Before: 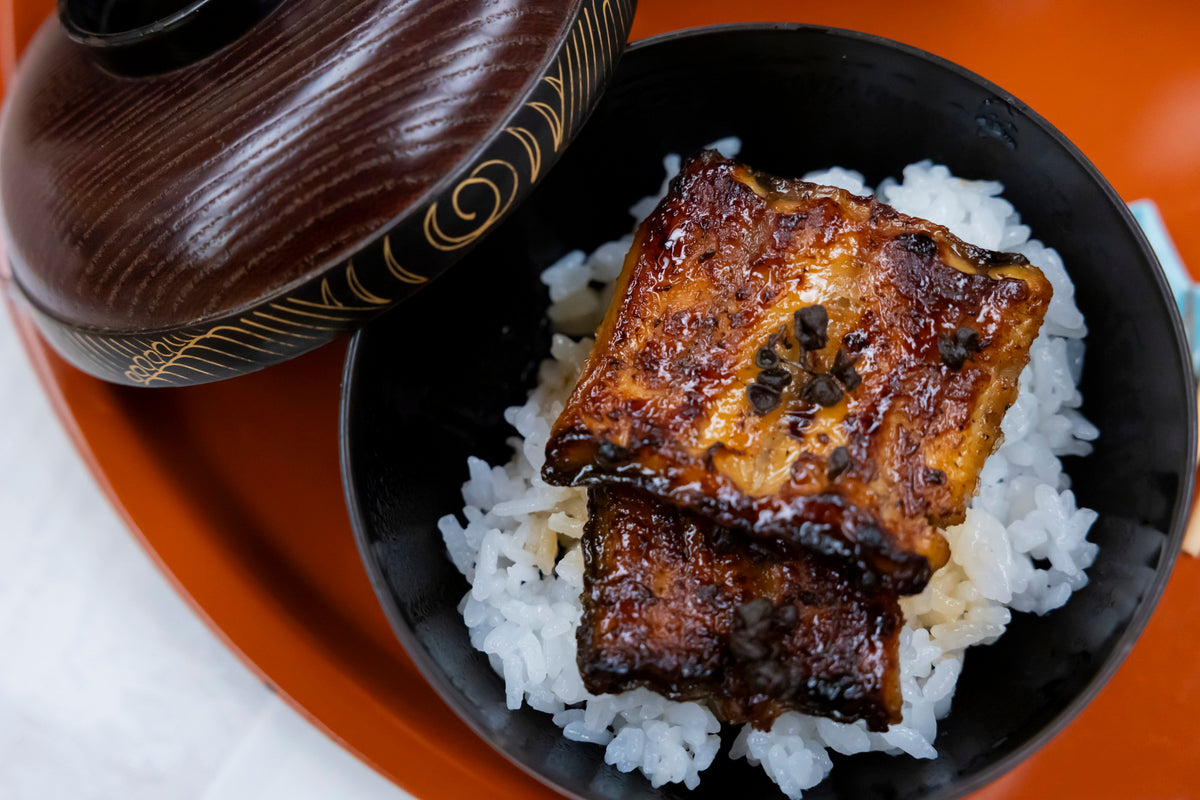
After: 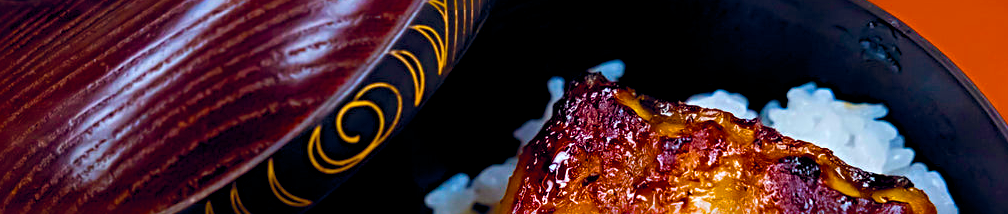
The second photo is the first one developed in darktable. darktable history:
color balance rgb: shadows lift › chroma 4.489%, shadows lift › hue 26.46°, global offset › chroma 0.135%, global offset › hue 253.15°, linear chroma grading › shadows 17.625%, linear chroma grading › highlights 60.526%, linear chroma grading › global chroma 49.644%, perceptual saturation grading › global saturation 27.328%, perceptual saturation grading › highlights -28.785%, perceptual saturation grading › mid-tones 15.732%, perceptual saturation grading › shadows 34.188%
crop and rotate: left 9.712%, top 9.659%, right 6.213%, bottom 63.547%
sharpen: radius 3.974
